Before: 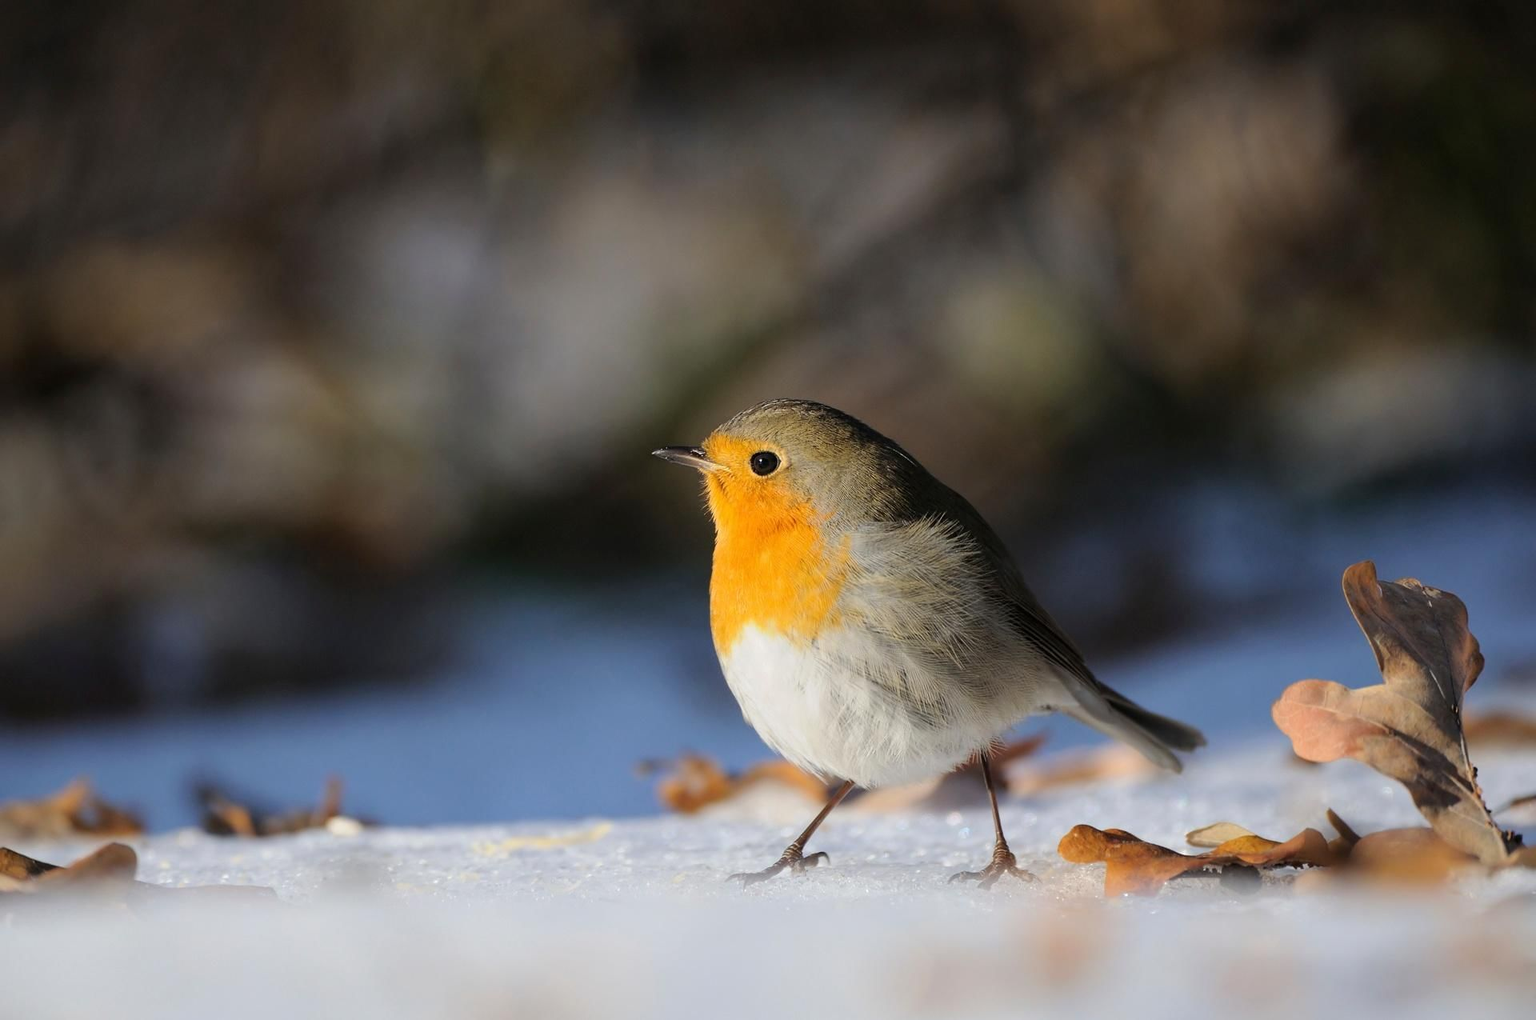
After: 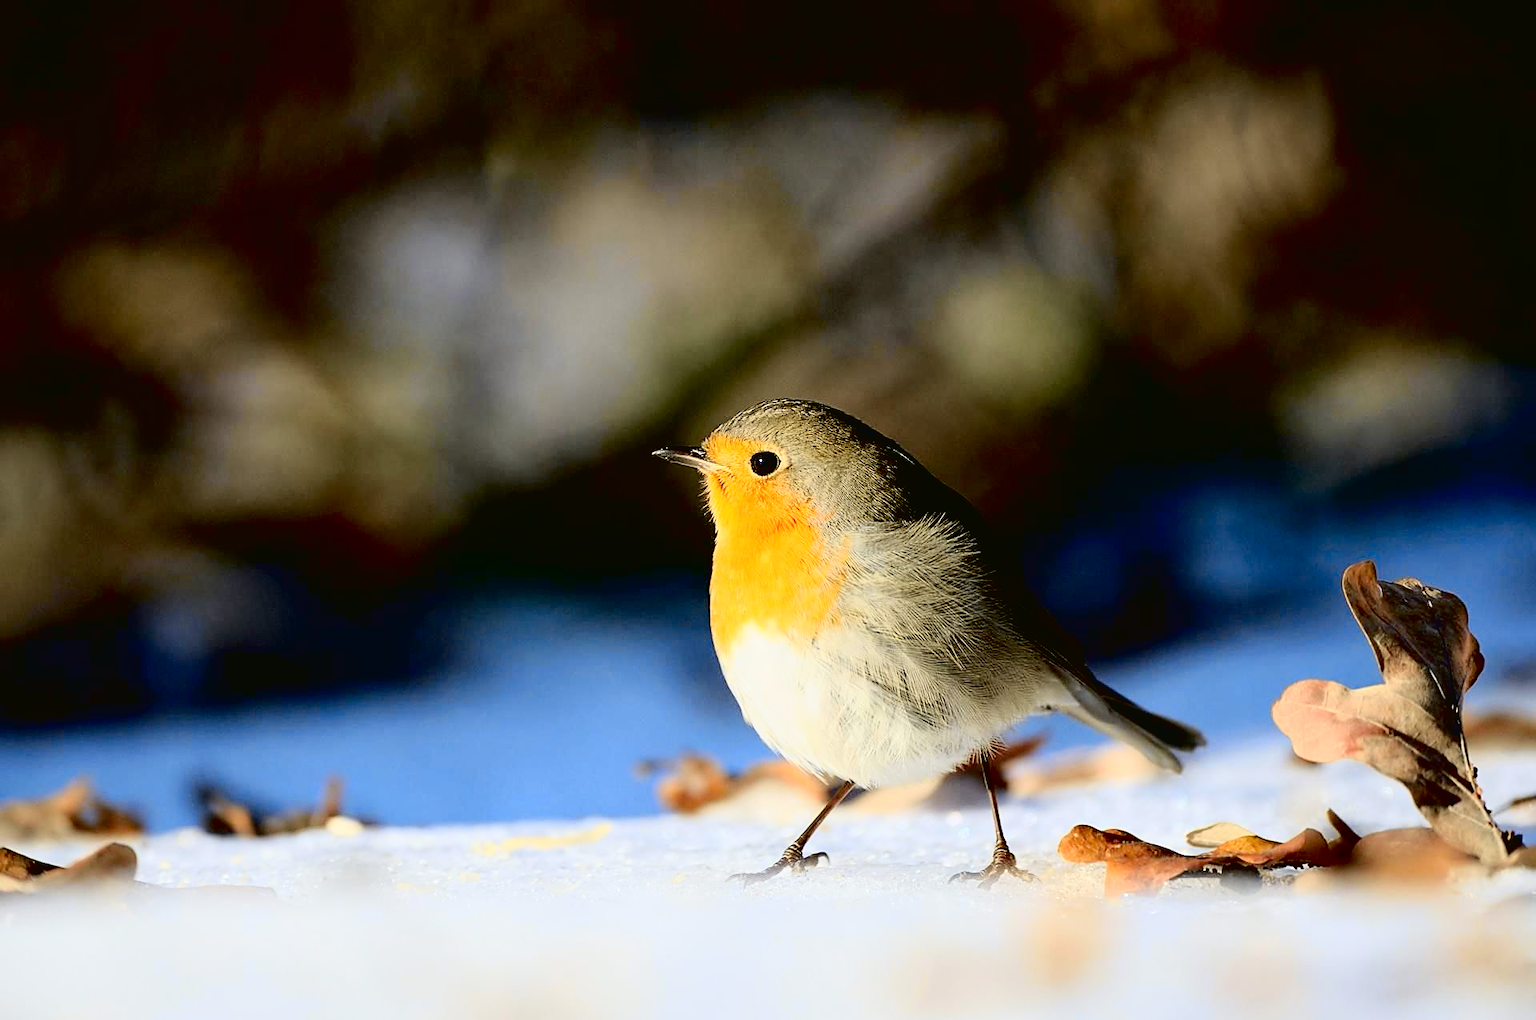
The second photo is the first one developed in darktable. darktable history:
tone equalizer: on, module defaults
sharpen: on, module defaults
exposure: black level correction 0.025, exposure 0.186 EV, compensate exposure bias true, compensate highlight preservation false
tone curve: curves: ch0 [(0, 0.023) (0.087, 0.065) (0.184, 0.168) (0.45, 0.54) (0.57, 0.683) (0.706, 0.841) (0.877, 0.948) (1, 0.984)]; ch1 [(0, 0) (0.388, 0.369) (0.447, 0.447) (0.505, 0.5) (0.534, 0.528) (0.57, 0.571) (0.592, 0.602) (0.644, 0.663) (1, 1)]; ch2 [(0, 0) (0.314, 0.223) (0.427, 0.405) (0.492, 0.496) (0.524, 0.547) (0.534, 0.57) (0.583, 0.605) (0.673, 0.667) (1, 1)], color space Lab, independent channels, preserve colors none
